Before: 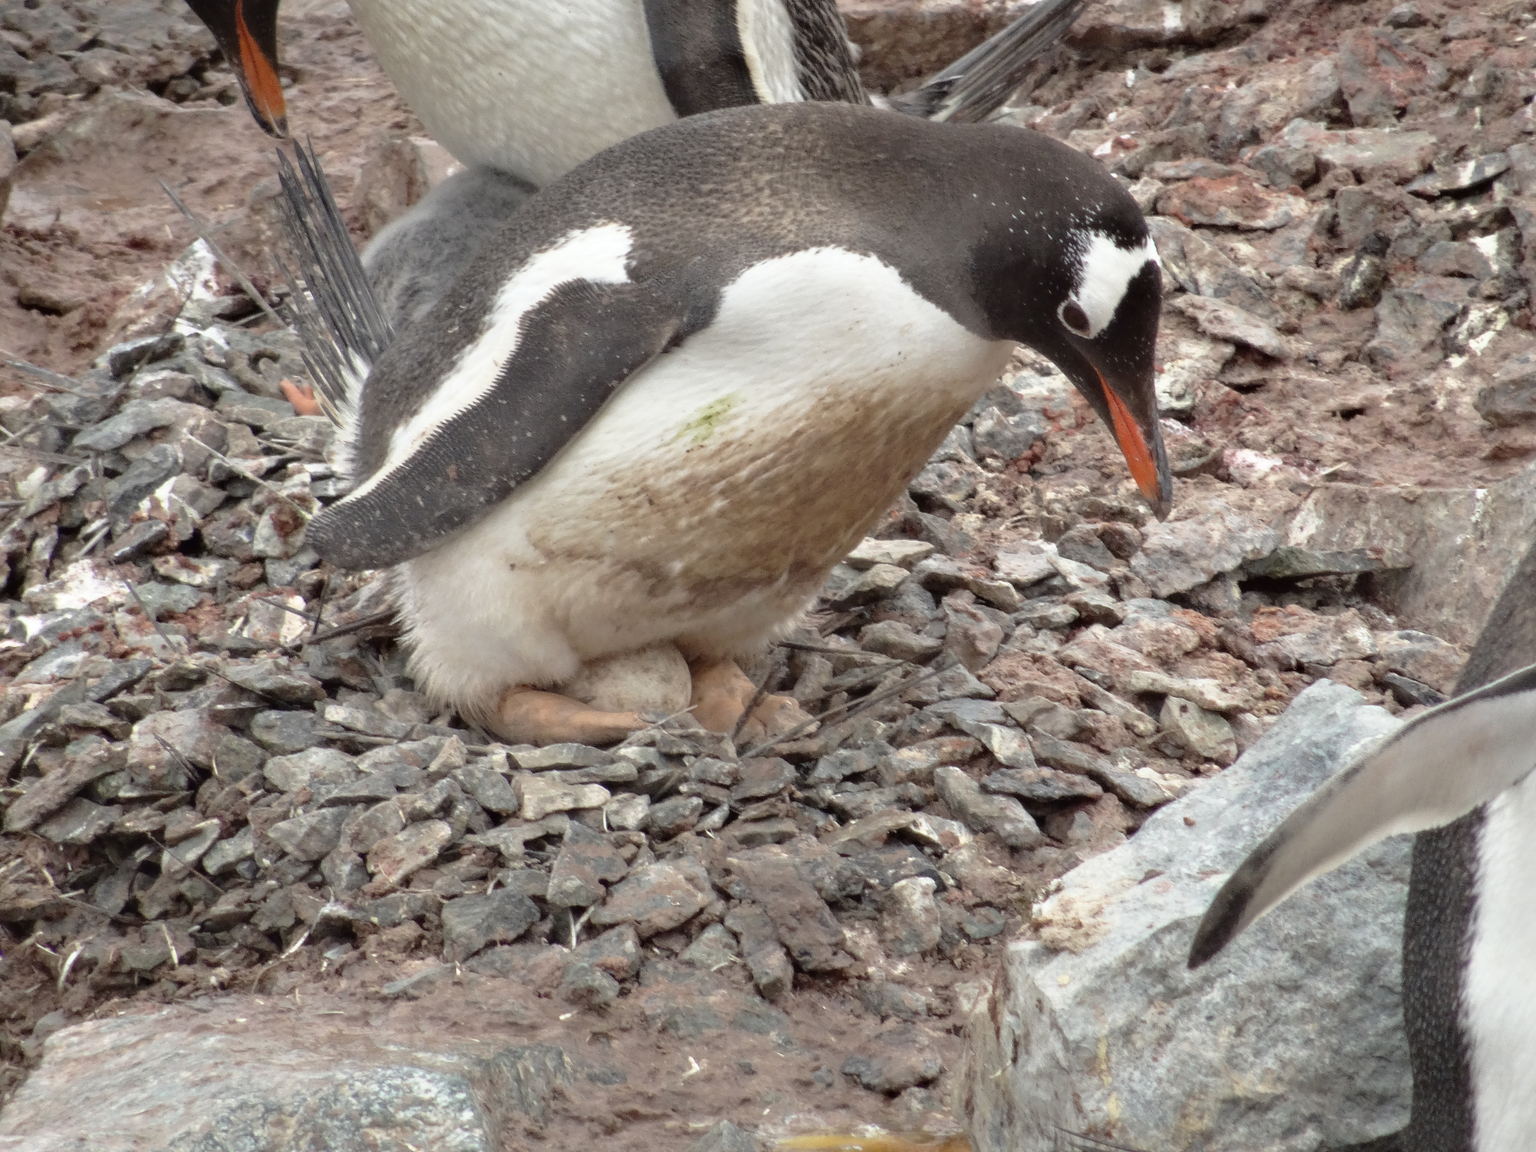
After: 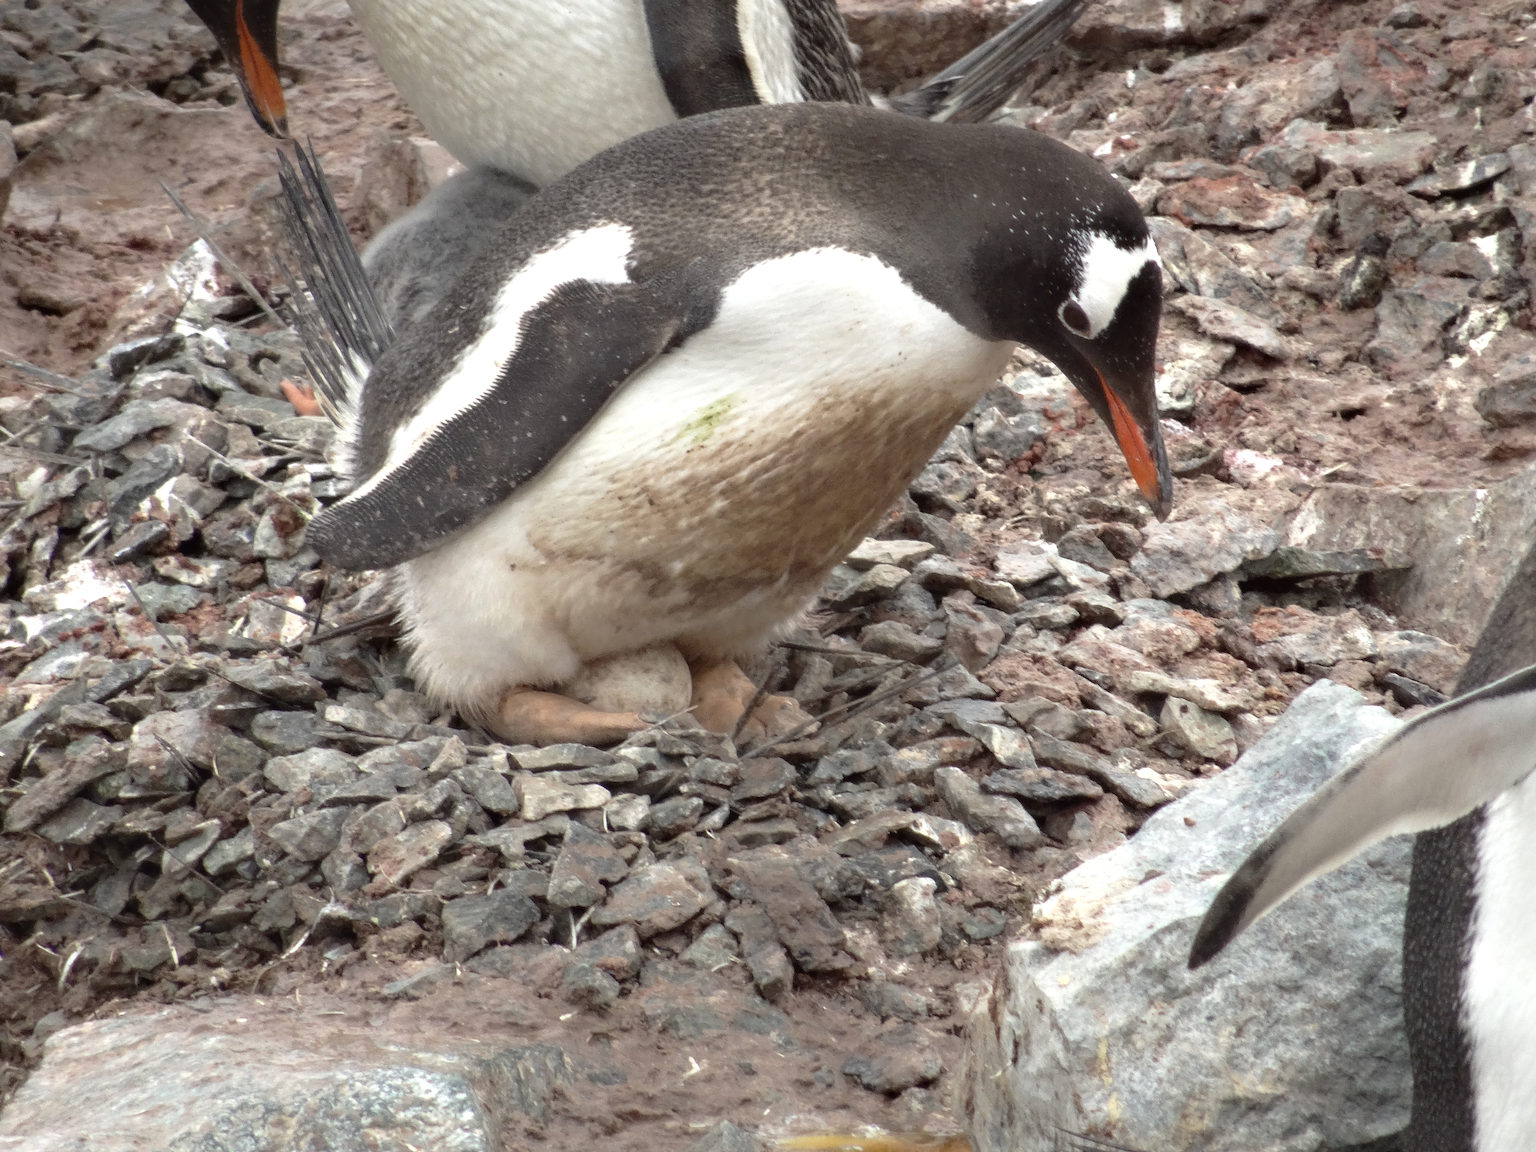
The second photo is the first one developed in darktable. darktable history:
tone equalizer: -8 EV -0.001 EV, -7 EV 0.001 EV, -6 EV -0.002 EV, -5 EV -0.003 EV, -4 EV -0.062 EV, -3 EV -0.222 EV, -2 EV -0.267 EV, -1 EV 0.105 EV, +0 EV 0.303 EV
white balance: emerald 1
